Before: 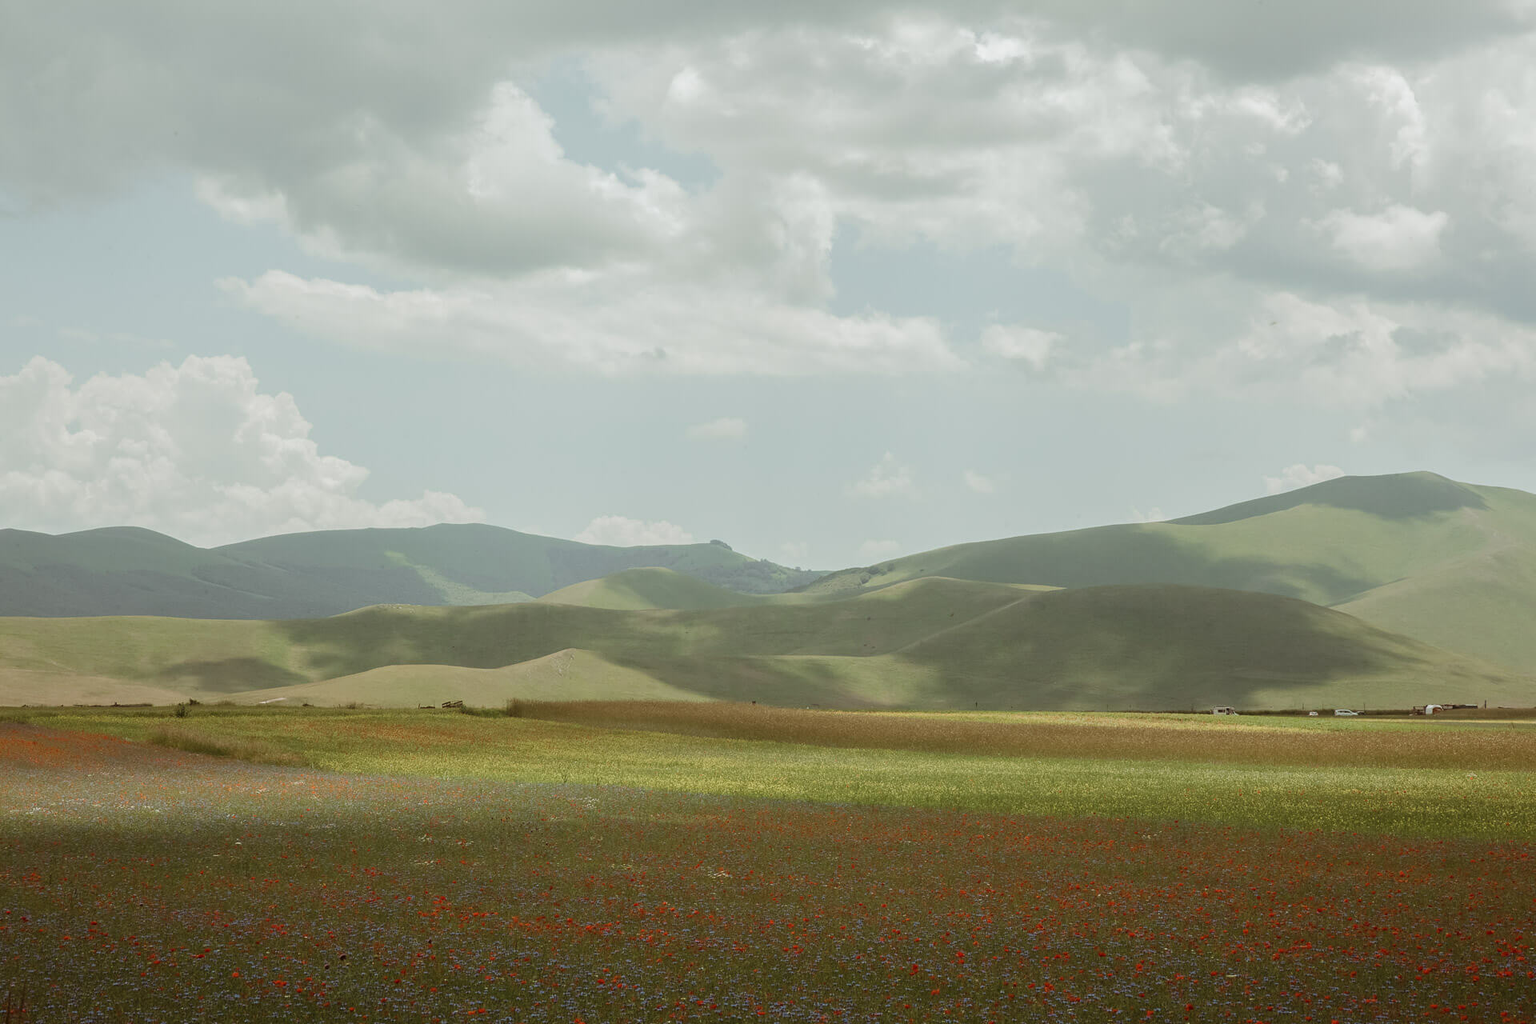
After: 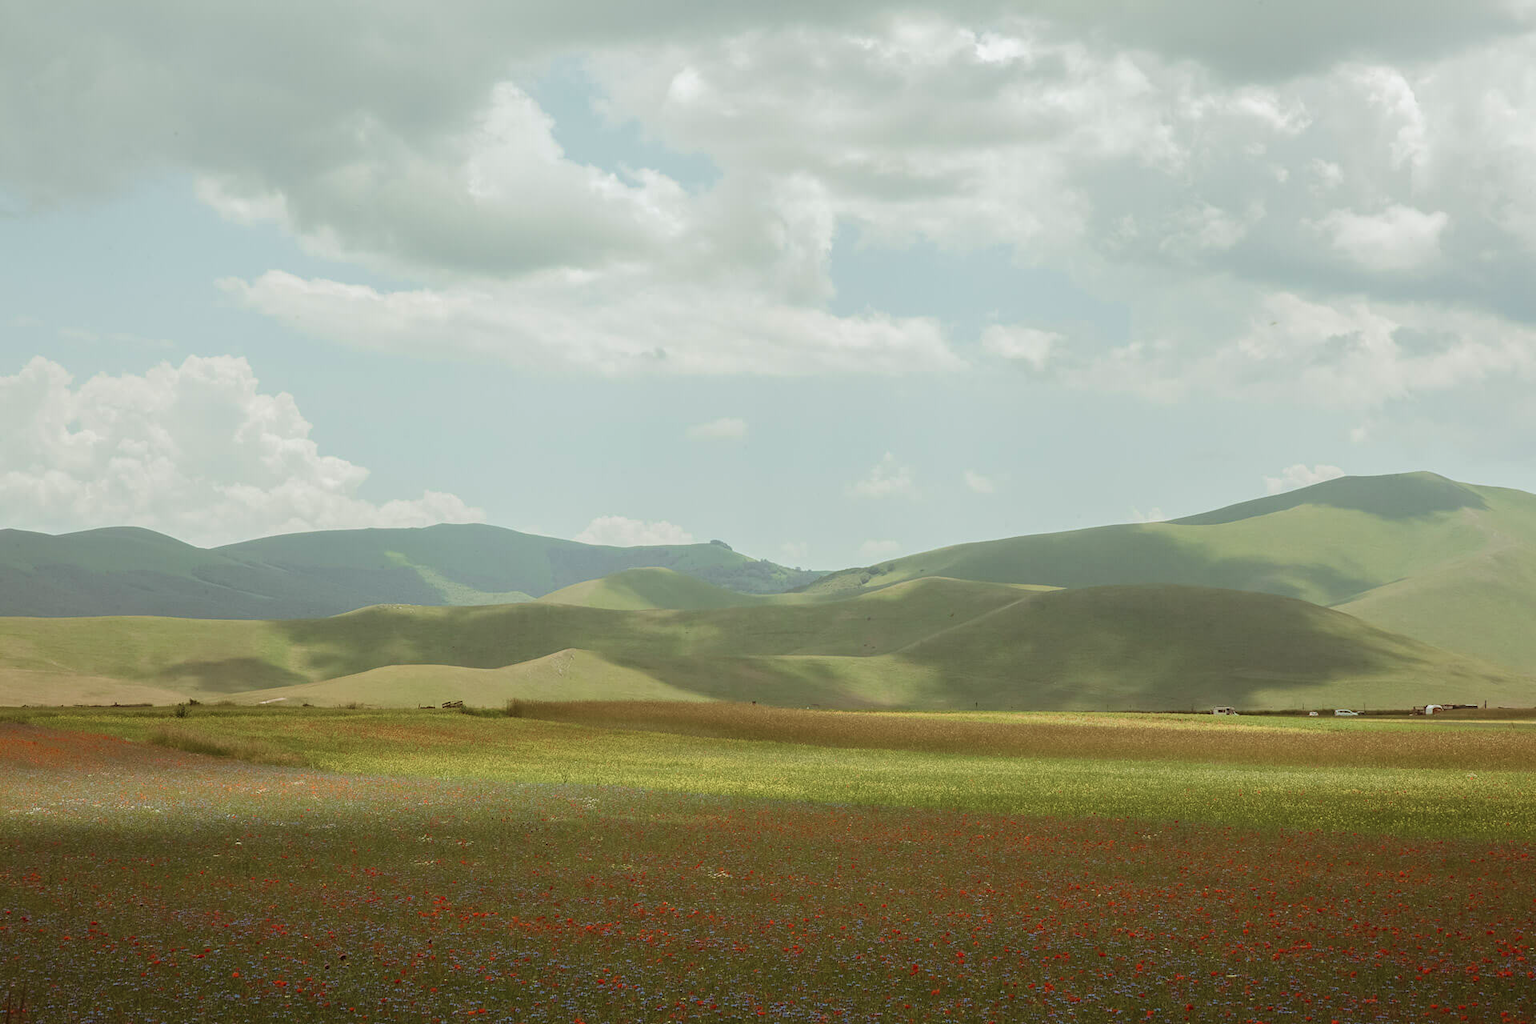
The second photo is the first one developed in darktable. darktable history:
exposure: black level correction -0.001, exposure 0.08 EV, compensate highlight preservation false
velvia: on, module defaults
white balance: emerald 1
